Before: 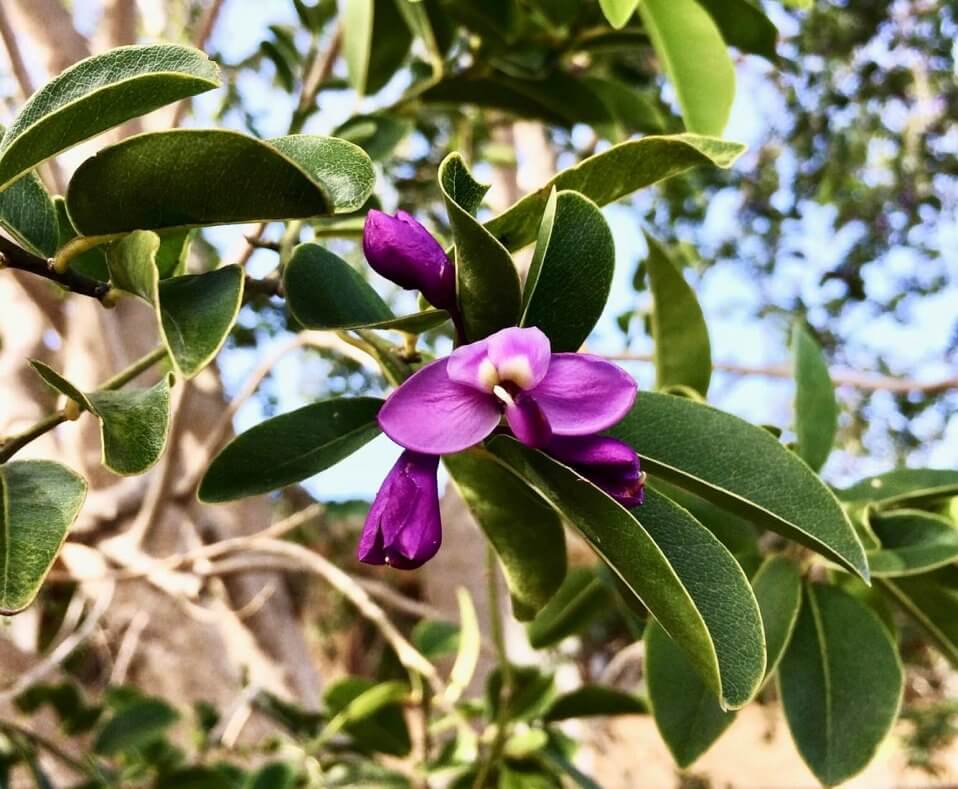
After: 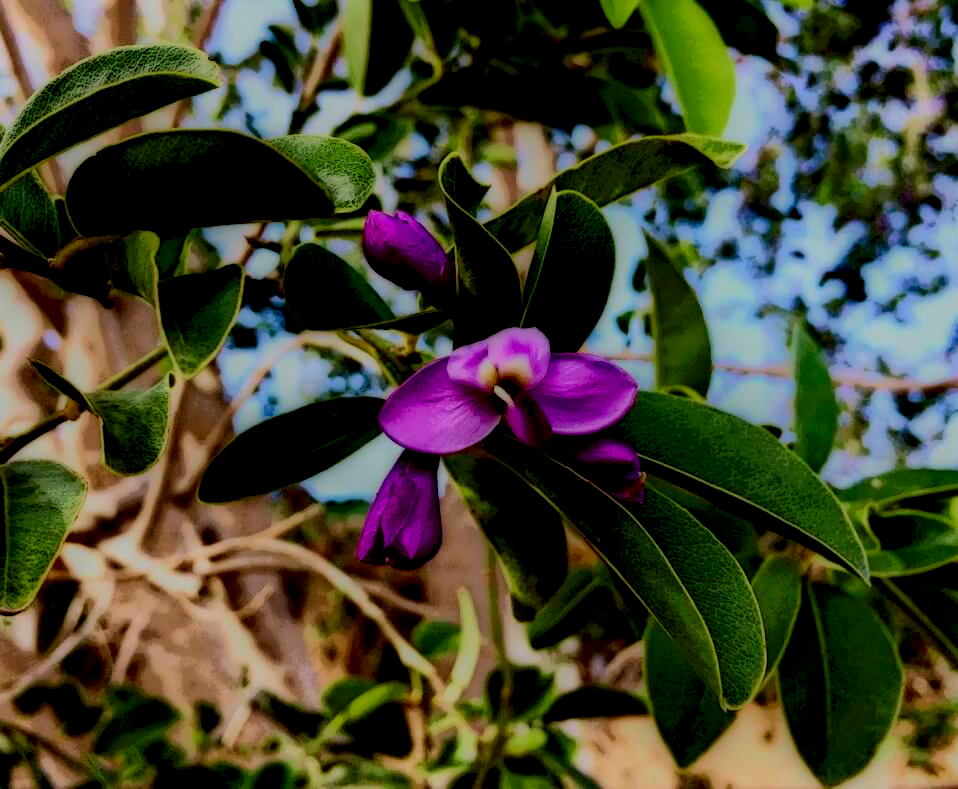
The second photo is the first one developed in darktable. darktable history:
tone curve: curves: ch0 [(0, 0) (0.091, 0.077) (0.389, 0.458) (0.745, 0.82) (0.844, 0.908) (0.909, 0.942) (1, 0.973)]; ch1 [(0, 0) (0.437, 0.404) (0.5, 0.5) (0.529, 0.55) (0.58, 0.6) (0.616, 0.649) (1, 1)]; ch2 [(0, 0) (0.442, 0.415) (0.5, 0.5) (0.535, 0.557) (0.585, 0.62) (1, 1)], color space Lab, independent channels, preserve colors none
local contrast: highlights 0%, shadows 198%, detail 164%, midtone range 0.001
